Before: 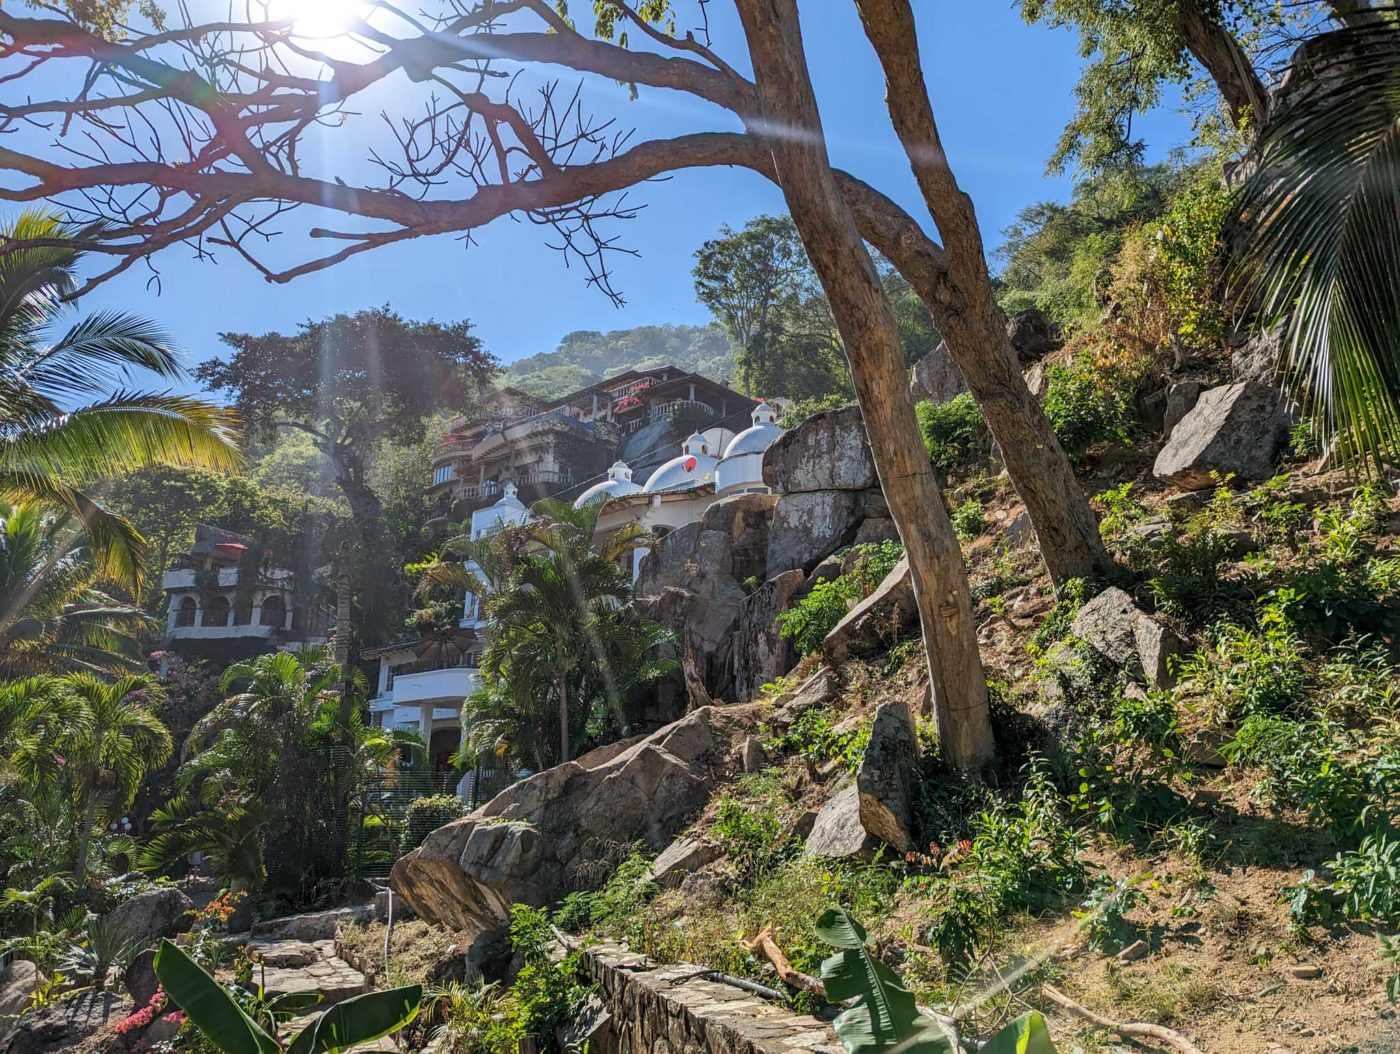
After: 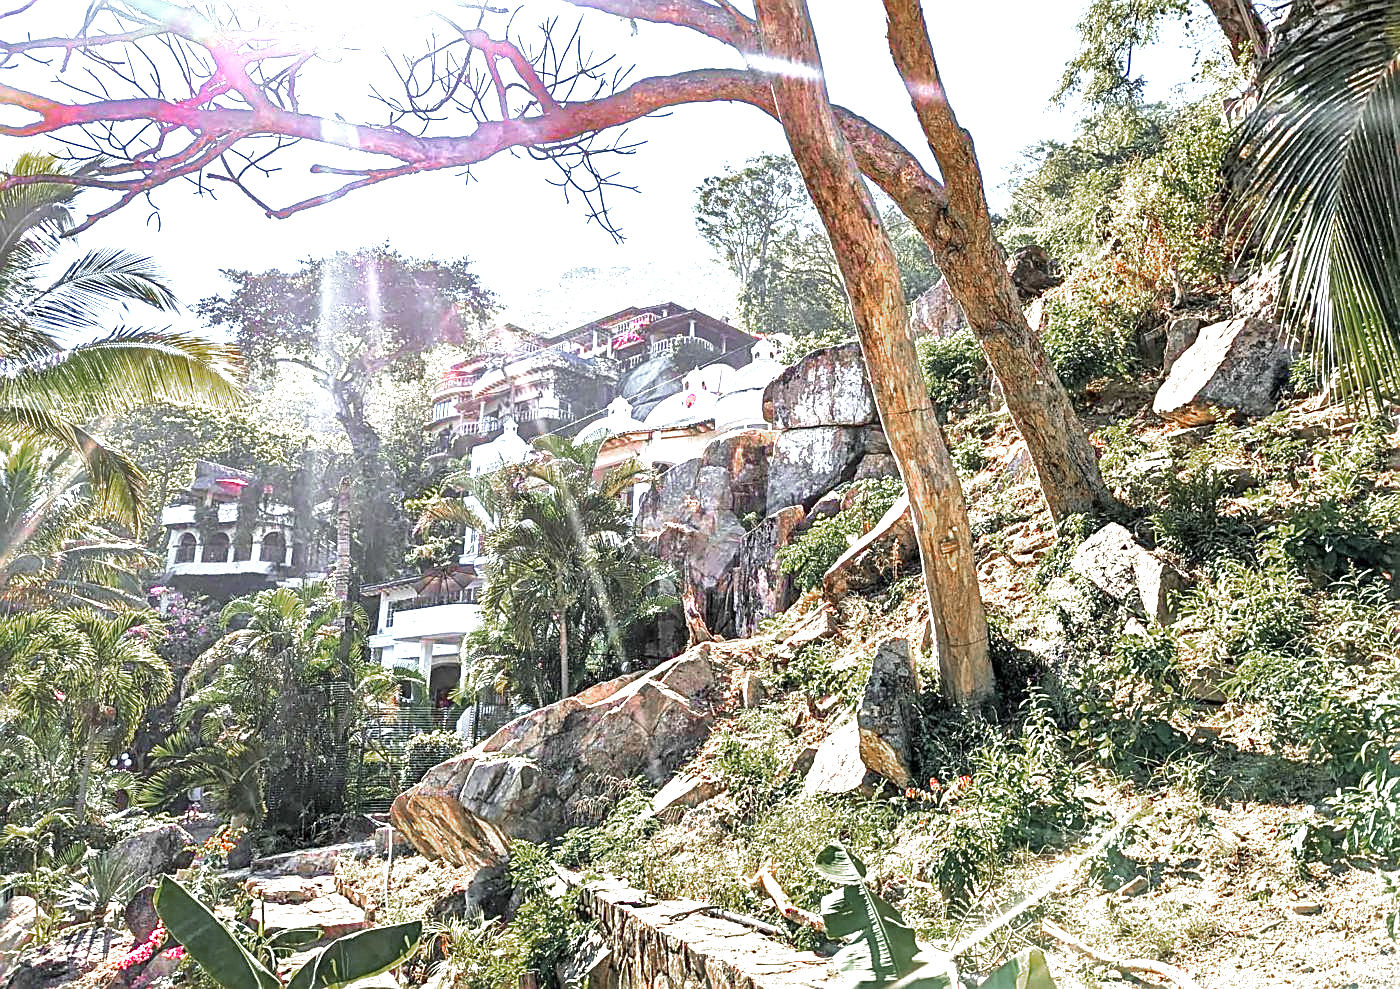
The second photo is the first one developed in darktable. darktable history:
sharpen: on, module defaults
exposure: black level correction 0, exposure 2.418 EV, compensate highlight preservation false
color zones: curves: ch0 [(0, 0.48) (0.209, 0.398) (0.305, 0.332) (0.429, 0.493) (0.571, 0.5) (0.714, 0.5) (0.857, 0.5) (1, 0.48)]; ch1 [(0, 0.736) (0.143, 0.625) (0.225, 0.371) (0.429, 0.256) (0.571, 0.241) (0.714, 0.213) (0.857, 0.48) (1, 0.736)]; ch2 [(0, 0.448) (0.143, 0.498) (0.286, 0.5) (0.429, 0.5) (0.571, 0.5) (0.714, 0.5) (0.857, 0.5) (1, 0.448)]
velvia: on, module defaults
crop and rotate: top 6.111%
local contrast: mode bilateral grid, contrast 24, coarseness 60, detail 151%, midtone range 0.2
